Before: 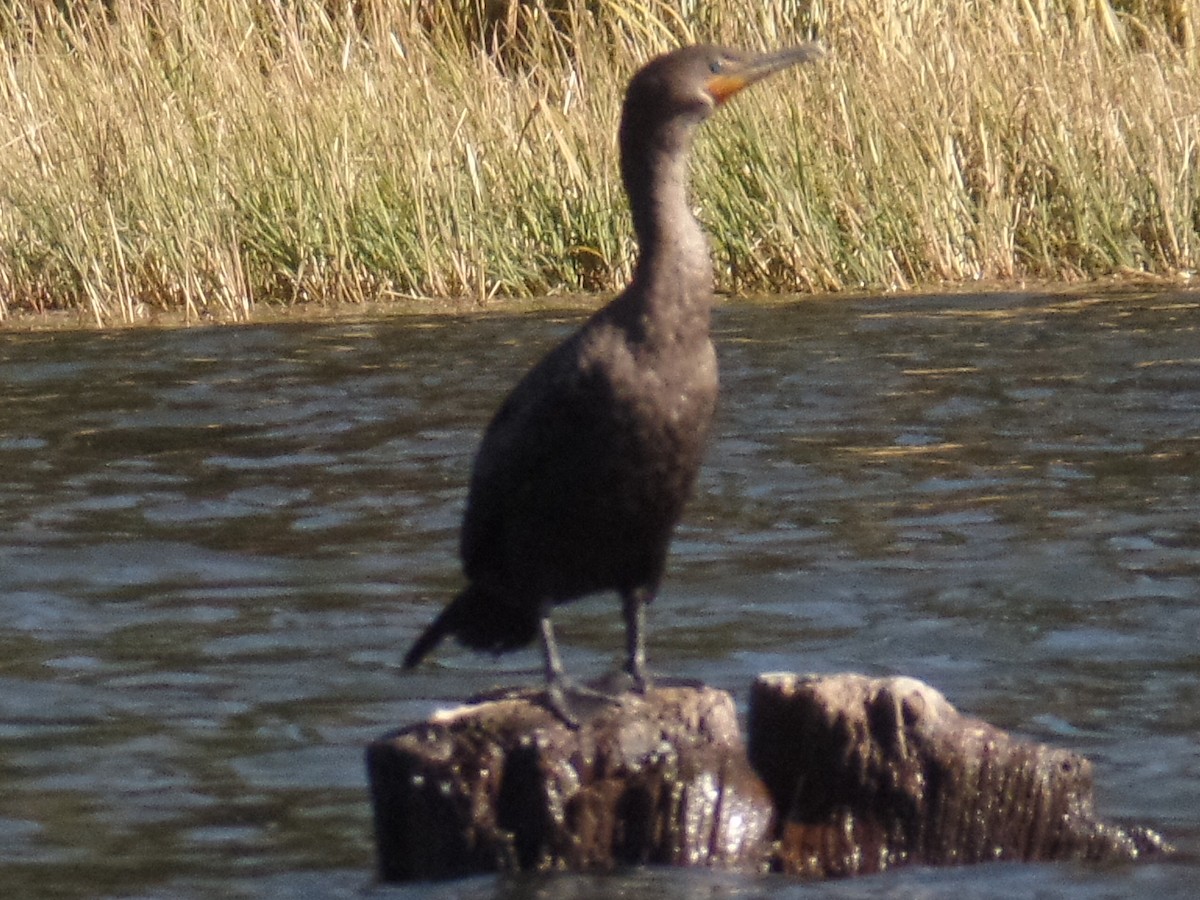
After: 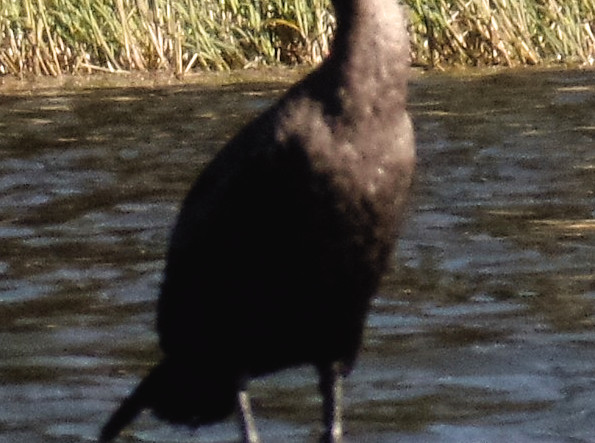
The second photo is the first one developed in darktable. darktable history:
filmic rgb: black relative exposure -8.66 EV, white relative exposure 2.73 EV, target black luminance 0%, hardness 6.27, latitude 77%, contrast 1.329, shadows ↔ highlights balance -0.307%, color science v6 (2022)
crop: left 25.301%, top 25.289%, right 25.077%, bottom 25.416%
tone curve: curves: ch0 [(0, 0.024) (0.119, 0.146) (0.474, 0.485) (0.718, 0.739) (0.817, 0.839) (1, 0.998)]; ch1 [(0, 0) (0.377, 0.416) (0.439, 0.451) (0.477, 0.477) (0.501, 0.503) (0.538, 0.544) (0.58, 0.602) (0.664, 0.676) (0.783, 0.804) (1, 1)]; ch2 [(0, 0) (0.38, 0.405) (0.463, 0.456) (0.498, 0.497) (0.524, 0.535) (0.578, 0.576) (0.648, 0.665) (1, 1)], color space Lab, independent channels, preserve colors none
